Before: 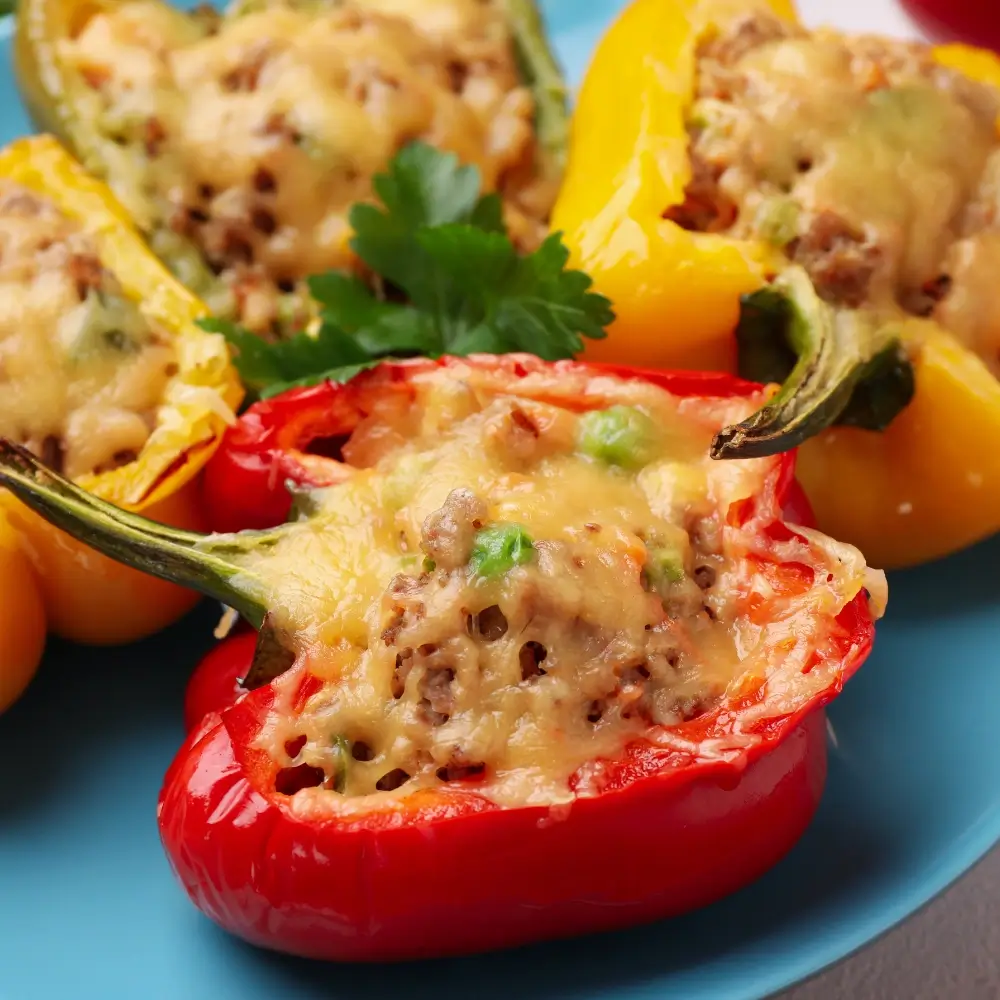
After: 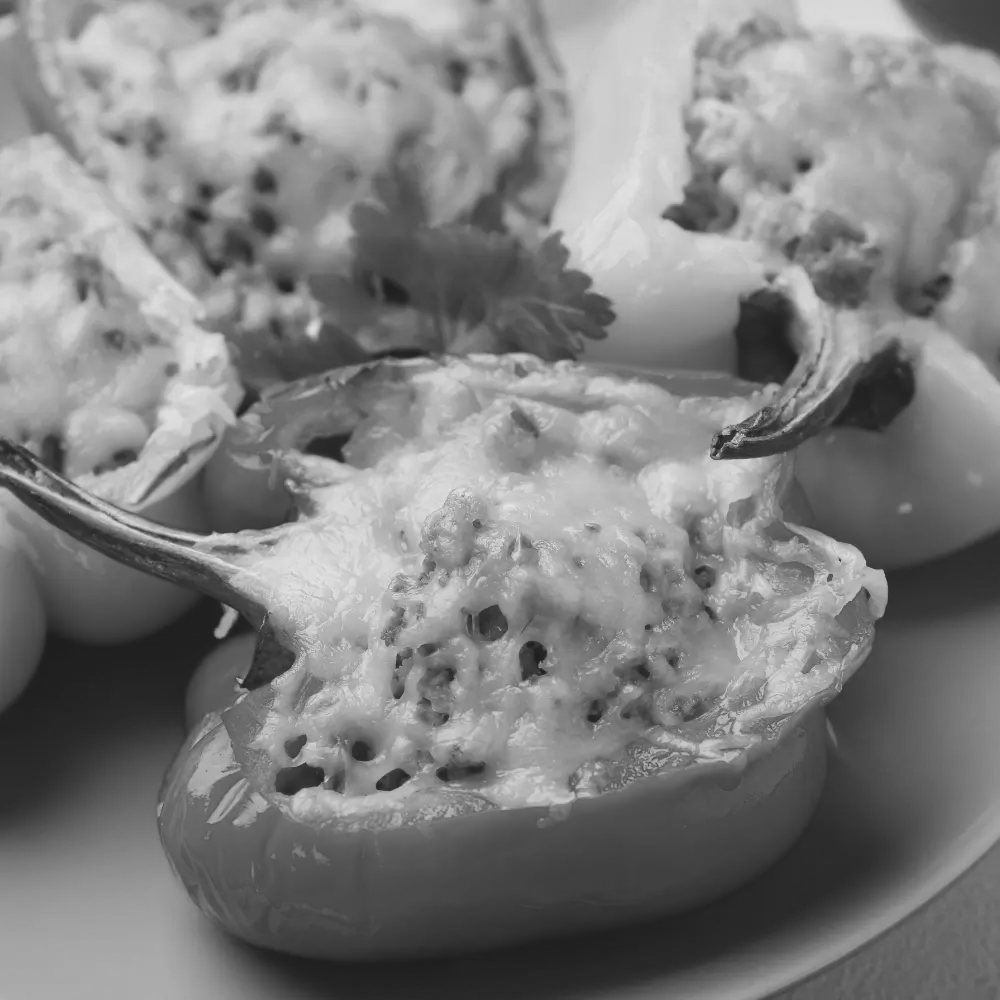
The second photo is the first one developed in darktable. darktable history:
monochrome: a -71.75, b 75.82
color balance: lift [1.007, 1, 1, 1], gamma [1.097, 1, 1, 1]
